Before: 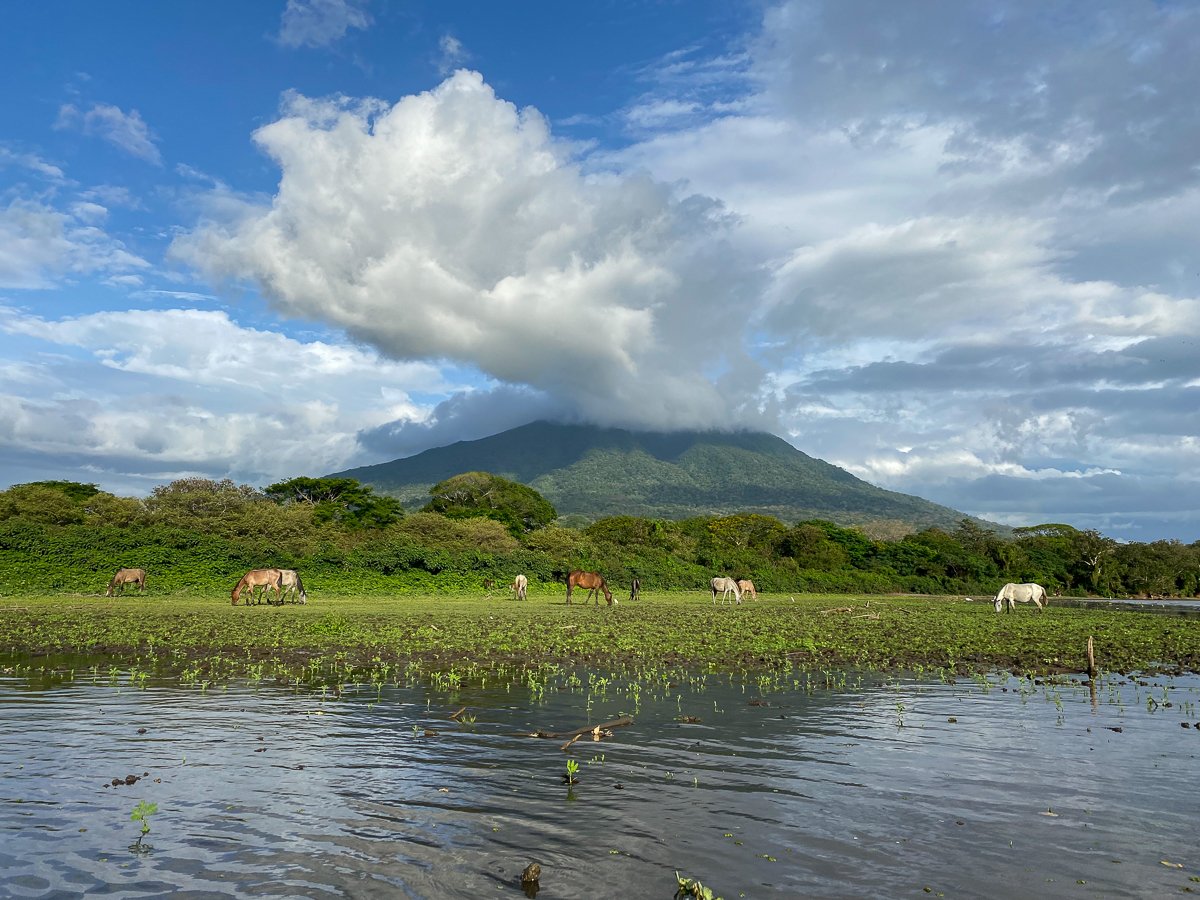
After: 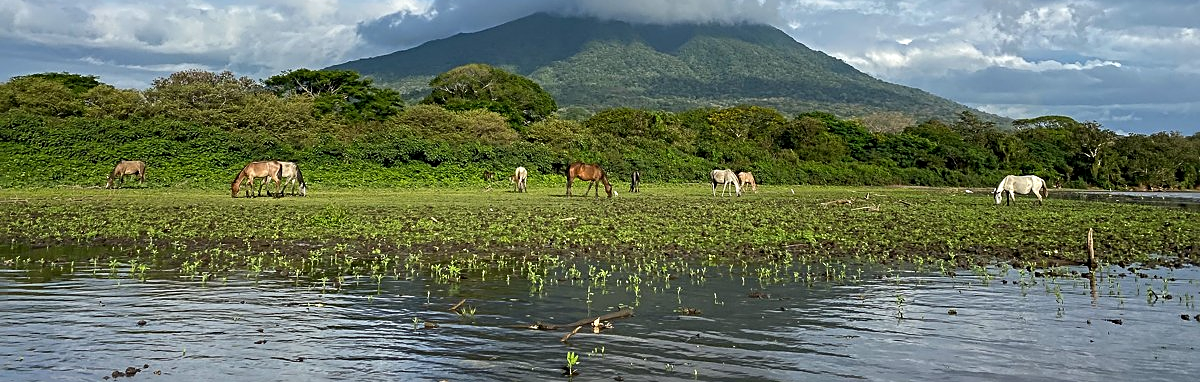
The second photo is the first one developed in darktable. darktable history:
crop: top 45.379%, bottom 12.129%
sharpen: radius 3.104
